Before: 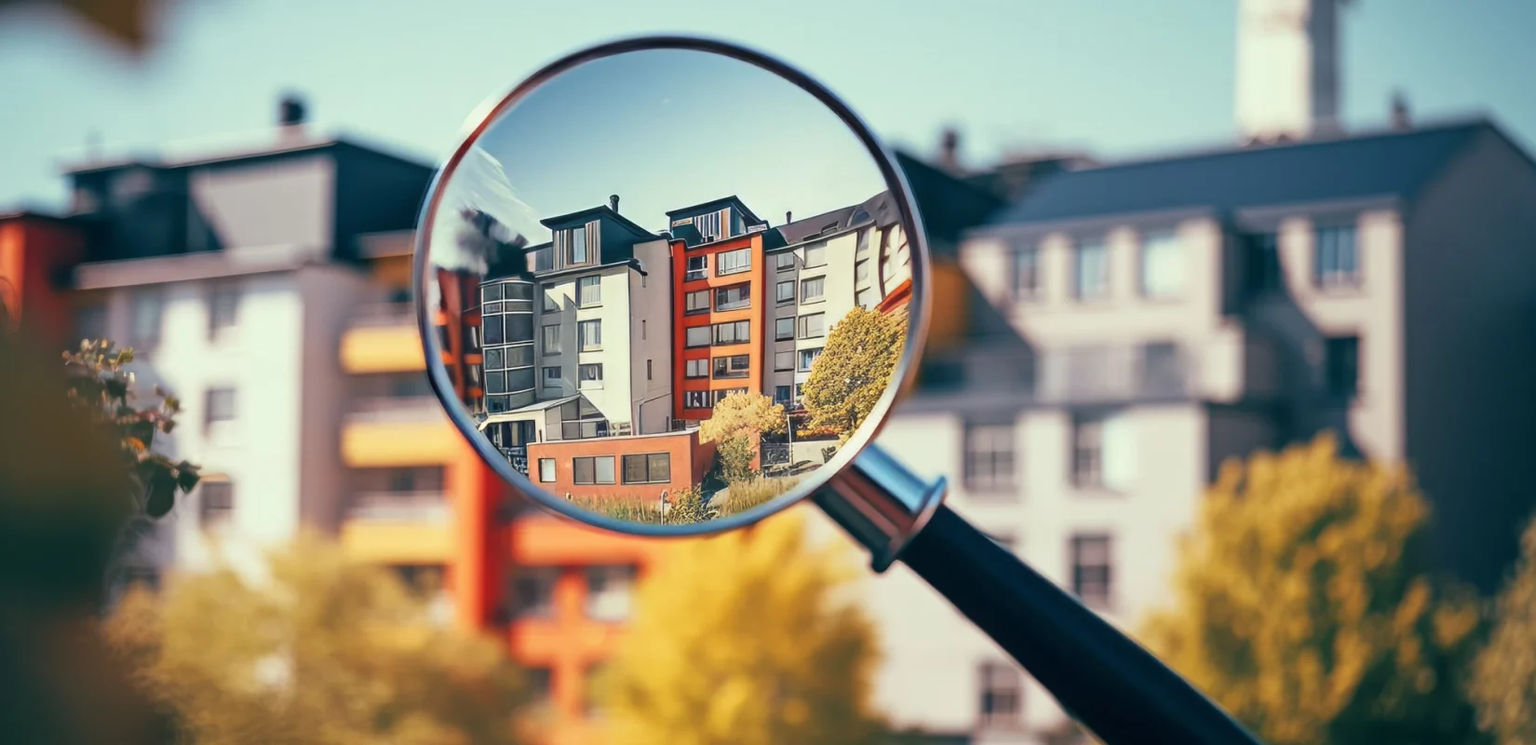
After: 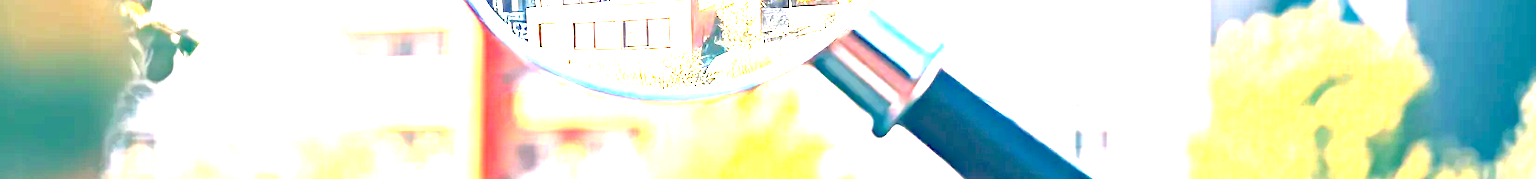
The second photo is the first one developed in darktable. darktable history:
haze removal: compatibility mode true, adaptive false
crop and rotate: top 58.61%, bottom 17.144%
exposure: black level correction 0, exposure 4.08 EV, compensate highlight preservation false
tone equalizer: -8 EV 0.275 EV, -7 EV 0.433 EV, -6 EV 0.417 EV, -5 EV 0.219 EV, -3 EV -0.257 EV, -2 EV -0.417 EV, -1 EV -0.404 EV, +0 EV -0.268 EV, edges refinement/feathering 500, mask exposure compensation -1.57 EV, preserve details no
